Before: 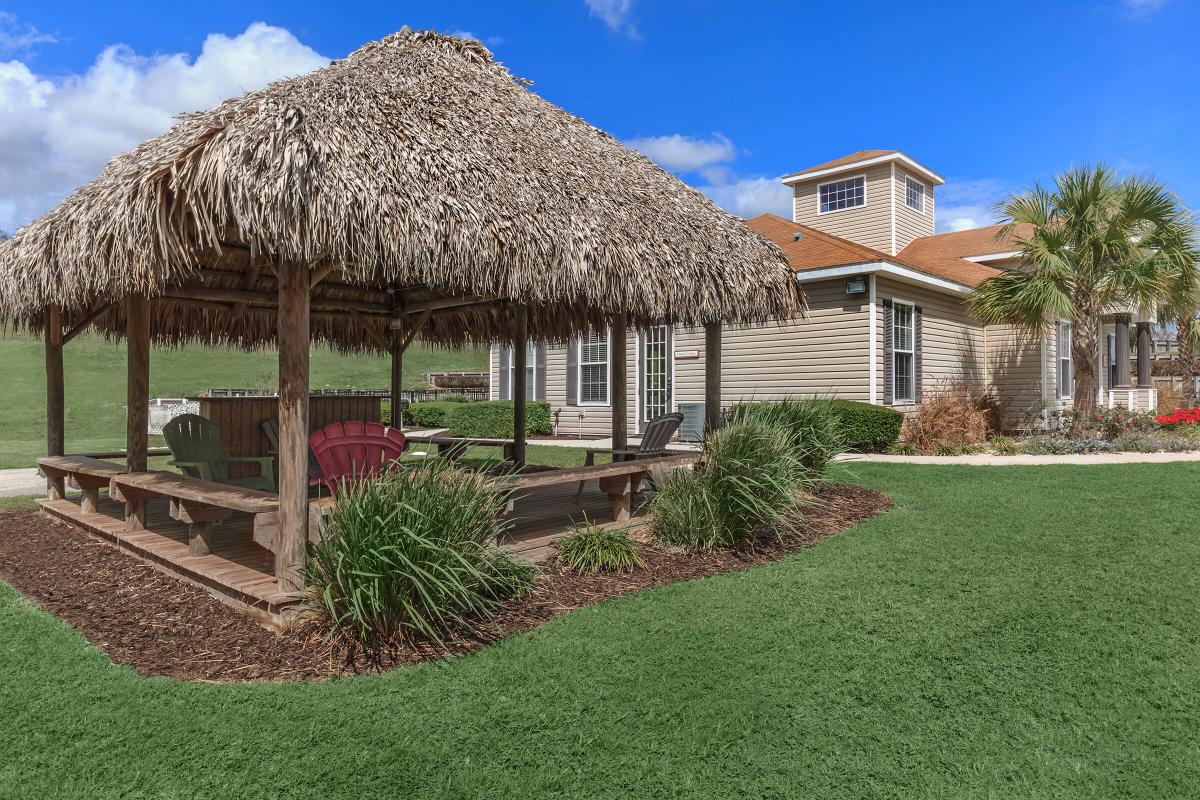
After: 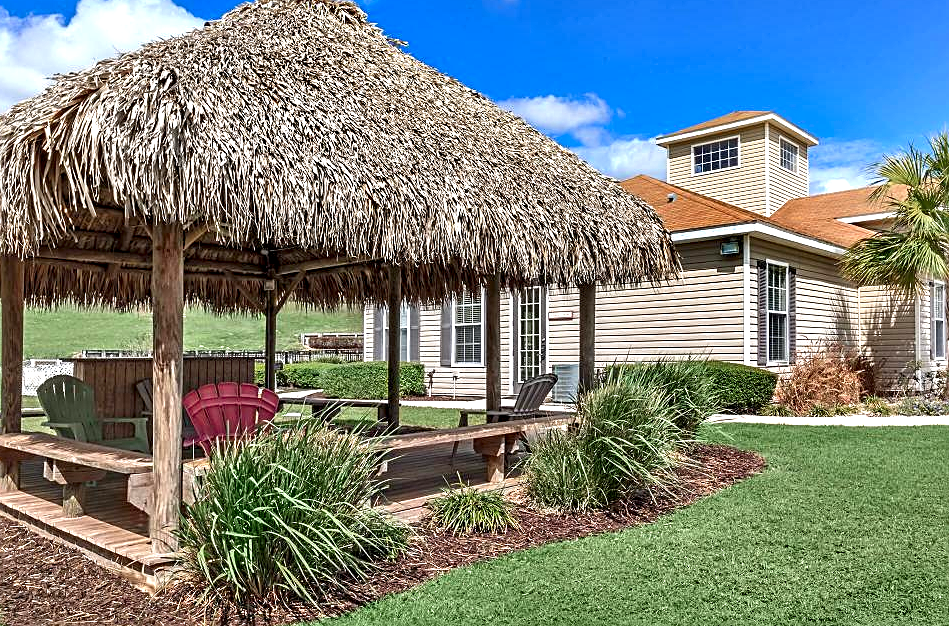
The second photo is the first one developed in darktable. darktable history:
crop and rotate: left 10.566%, top 5.119%, right 10.318%, bottom 16.522%
sharpen: on, module defaults
tone equalizer: -8 EV 0.993 EV, -7 EV 1.04 EV, -6 EV 1 EV, -5 EV 1 EV, -4 EV 1.01 EV, -3 EV 0.733 EV, -2 EV 0.525 EV, -1 EV 0.259 EV
contrast equalizer: octaves 7, y [[0.6 ×6], [0.55 ×6], [0 ×6], [0 ×6], [0 ×6]]
exposure: exposure 0.201 EV, compensate highlight preservation false
